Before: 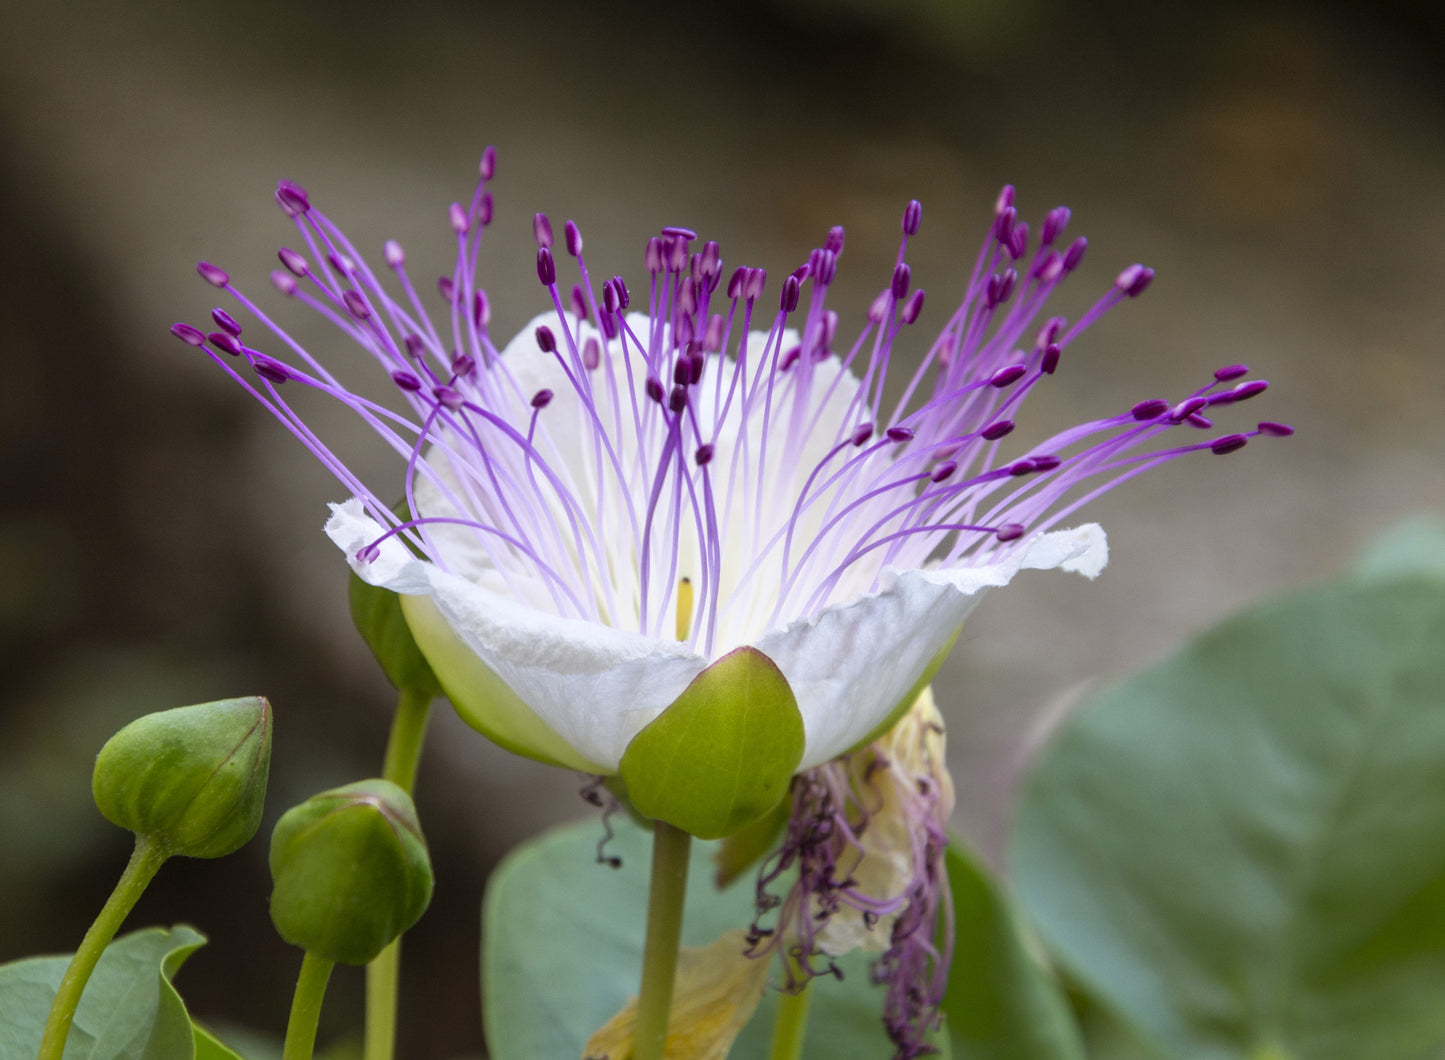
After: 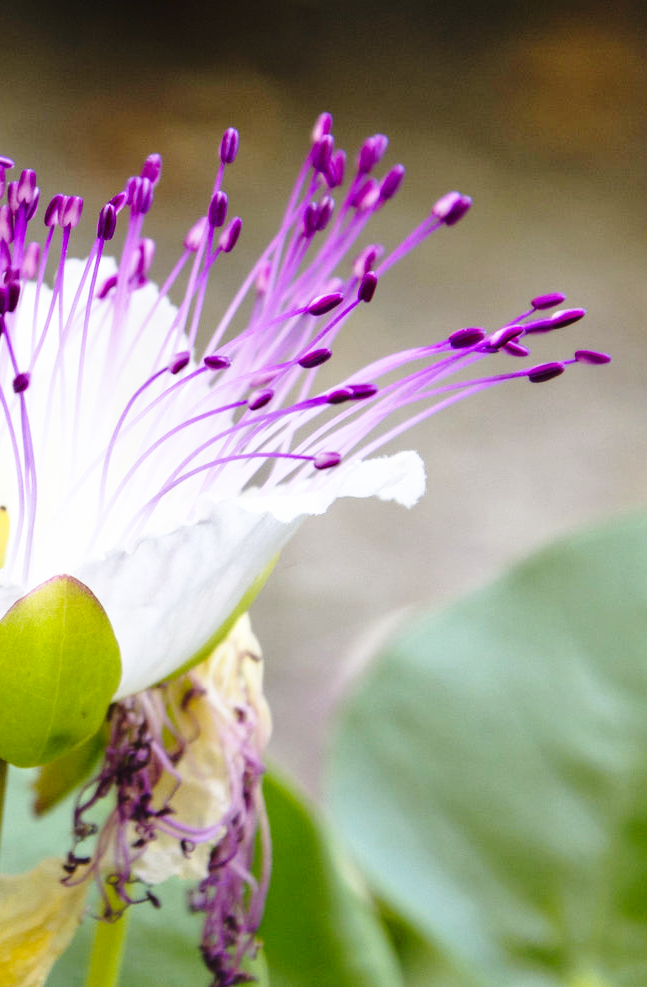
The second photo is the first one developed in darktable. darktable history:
base curve: curves: ch0 [(0, 0) (0.028, 0.03) (0.105, 0.232) (0.387, 0.748) (0.754, 0.968) (1, 1)], preserve colors none
crop: left 47.295%, top 6.793%, right 7.905%
